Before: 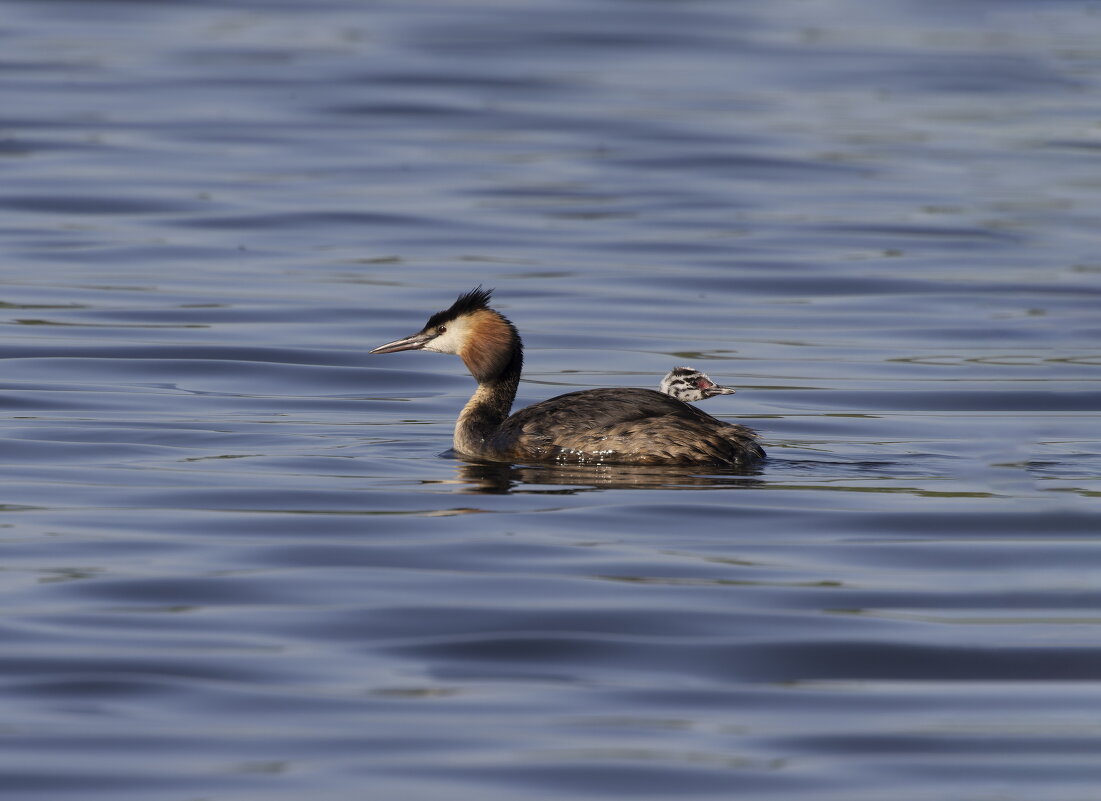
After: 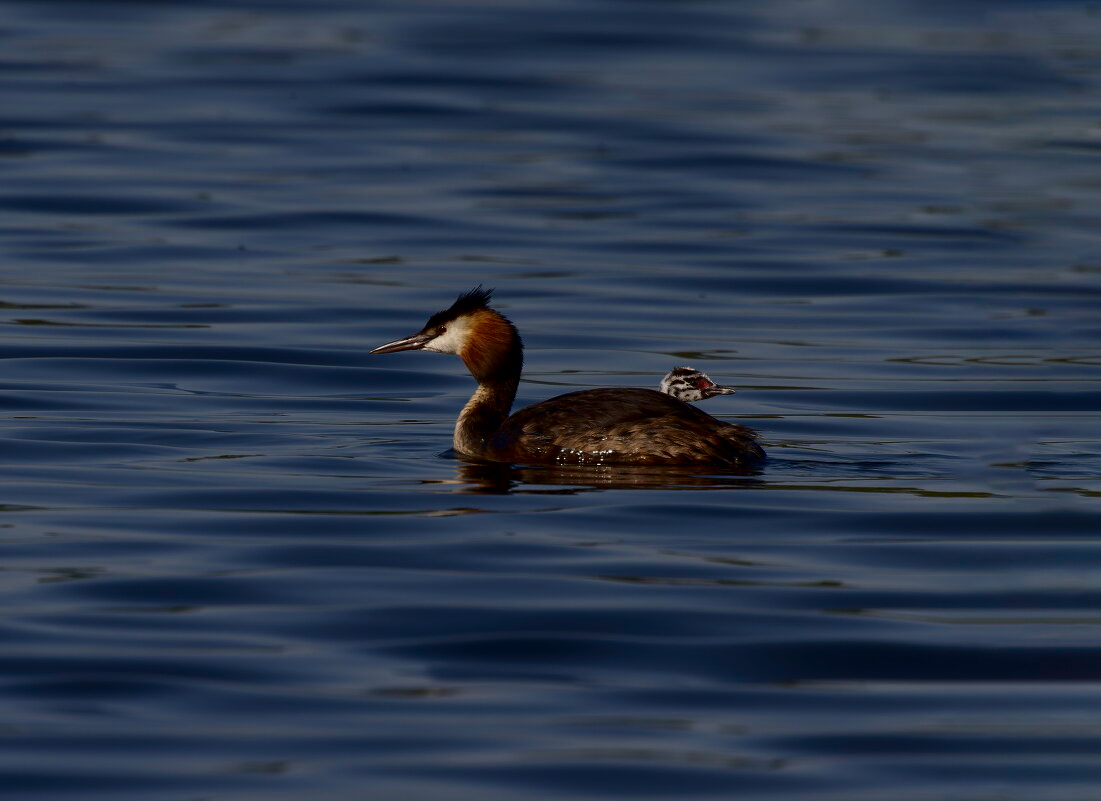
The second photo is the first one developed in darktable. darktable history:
contrast brightness saturation: brightness -0.529
